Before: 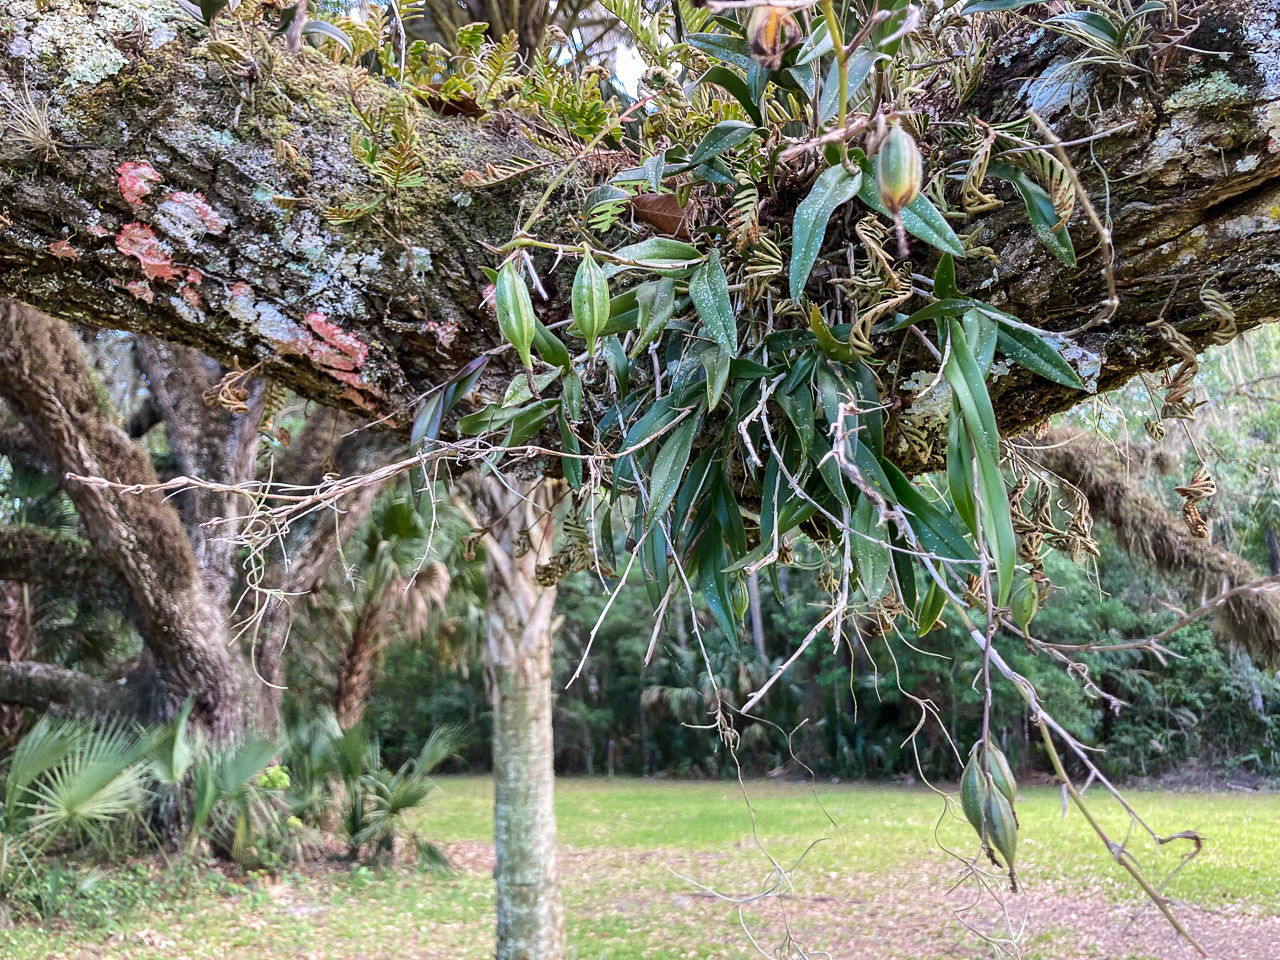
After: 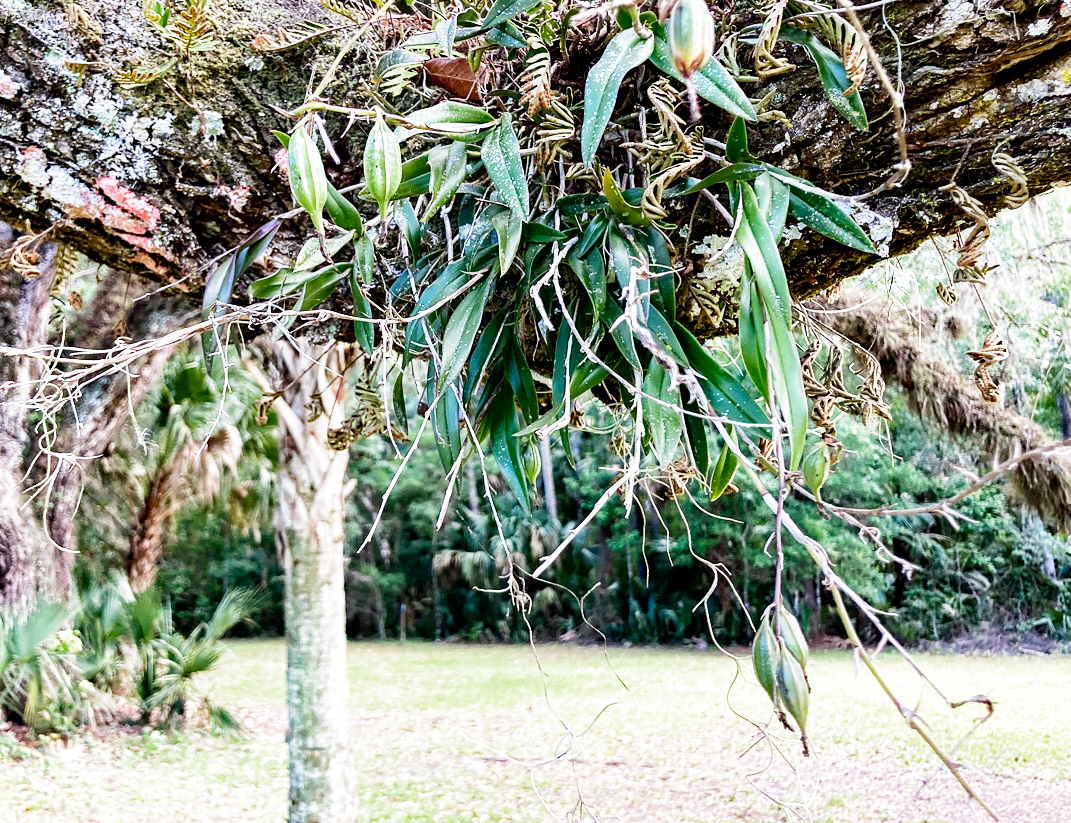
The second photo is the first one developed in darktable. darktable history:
filmic rgb: middle gray luminance 10%, black relative exposure -8.61 EV, white relative exposure 3.3 EV, threshold 6 EV, target black luminance 0%, hardness 5.2, latitude 44.69%, contrast 1.302, highlights saturation mix 5%, shadows ↔ highlights balance 24.64%, add noise in highlights 0, preserve chrominance no, color science v3 (2019), use custom middle-gray values true, iterations of high-quality reconstruction 0, contrast in highlights soft, enable highlight reconstruction true
haze removal: compatibility mode true, adaptive false
color balance: output saturation 98.5%
crop: left 16.315%, top 14.246%
